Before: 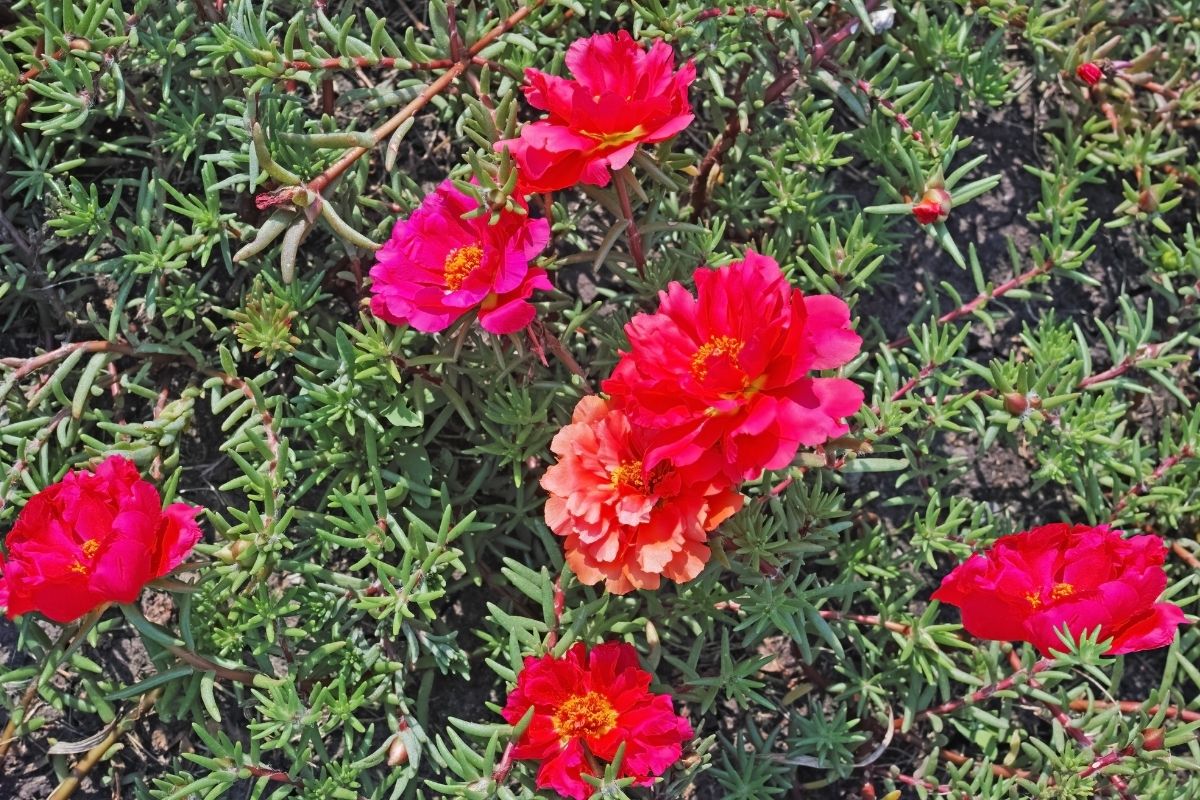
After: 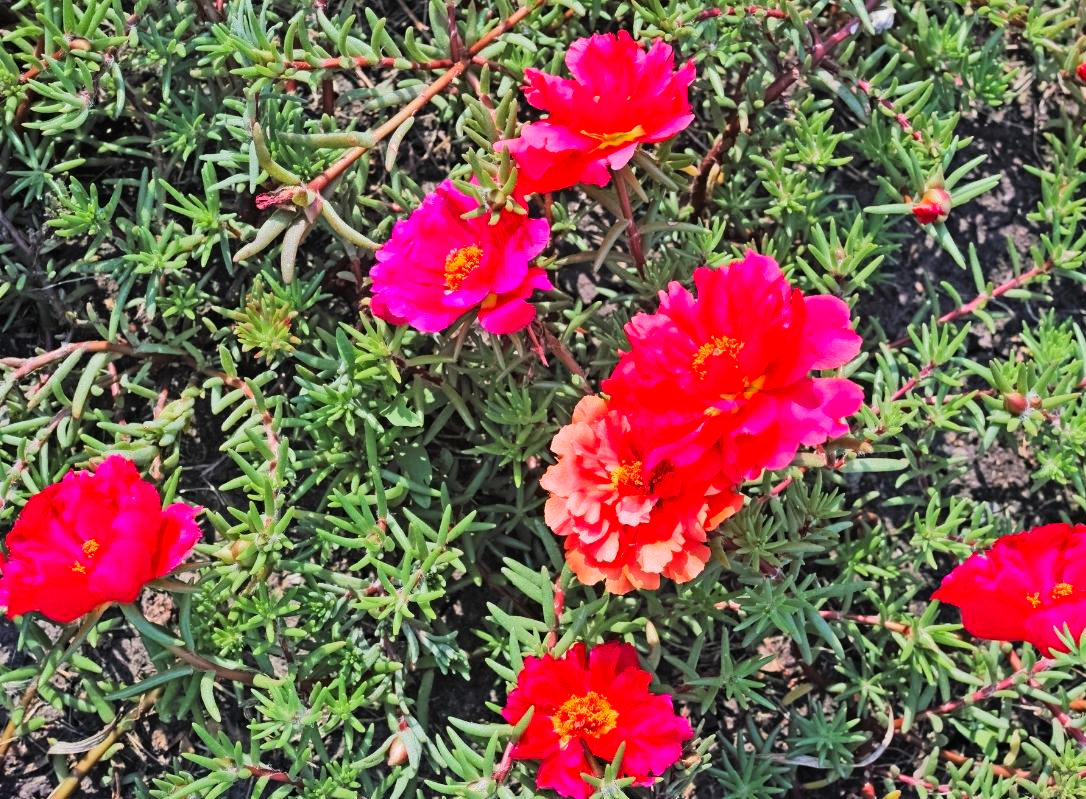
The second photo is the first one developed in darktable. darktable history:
crop: right 9.481%, bottom 0.048%
tone curve: curves: ch0 [(0.014, 0) (0.13, 0.09) (0.227, 0.211) (0.346, 0.388) (0.499, 0.598) (0.662, 0.76) (0.795, 0.846) (1, 0.969)]; ch1 [(0, 0) (0.366, 0.367) (0.447, 0.417) (0.473, 0.484) (0.504, 0.502) (0.525, 0.518) (0.564, 0.548) (0.639, 0.643) (1, 1)]; ch2 [(0, 0) (0.333, 0.346) (0.375, 0.375) (0.424, 0.43) (0.476, 0.498) (0.496, 0.505) (0.517, 0.515) (0.542, 0.564) (0.583, 0.6) (0.64, 0.622) (0.723, 0.676) (1, 1)], color space Lab, linked channels, preserve colors none
contrast brightness saturation: saturation 0.097
